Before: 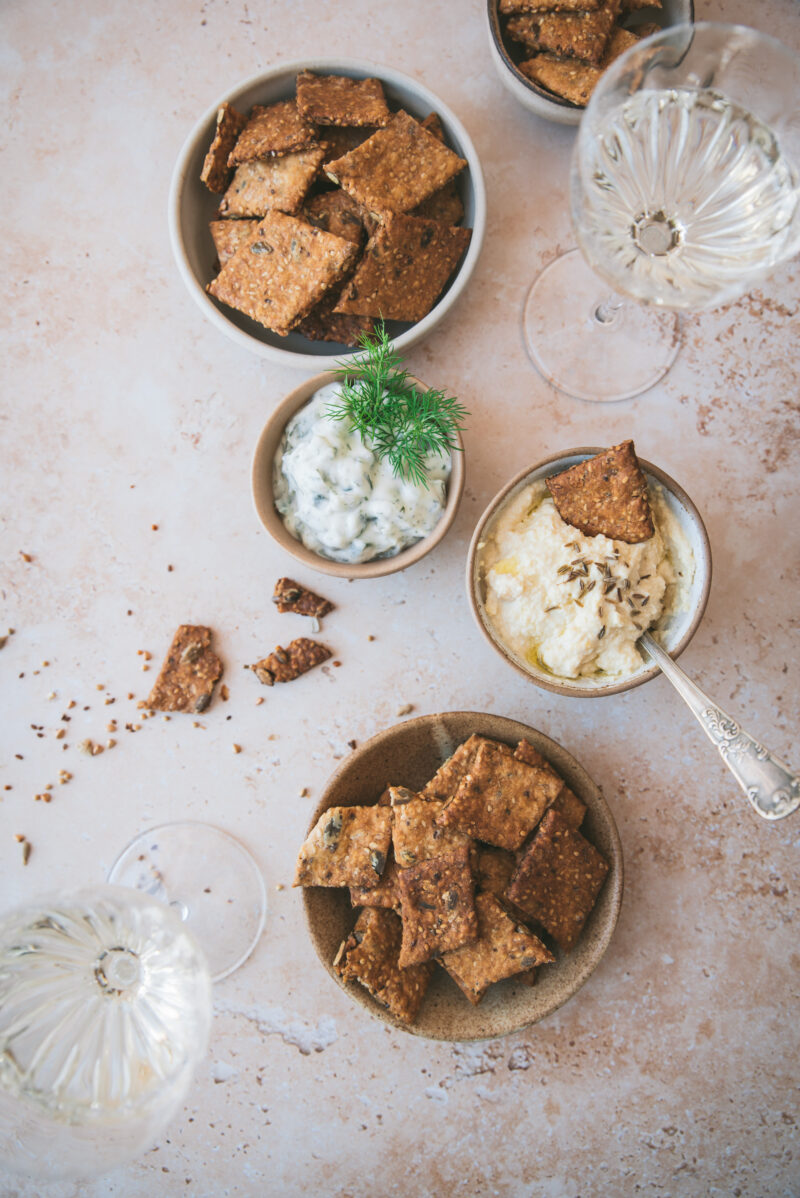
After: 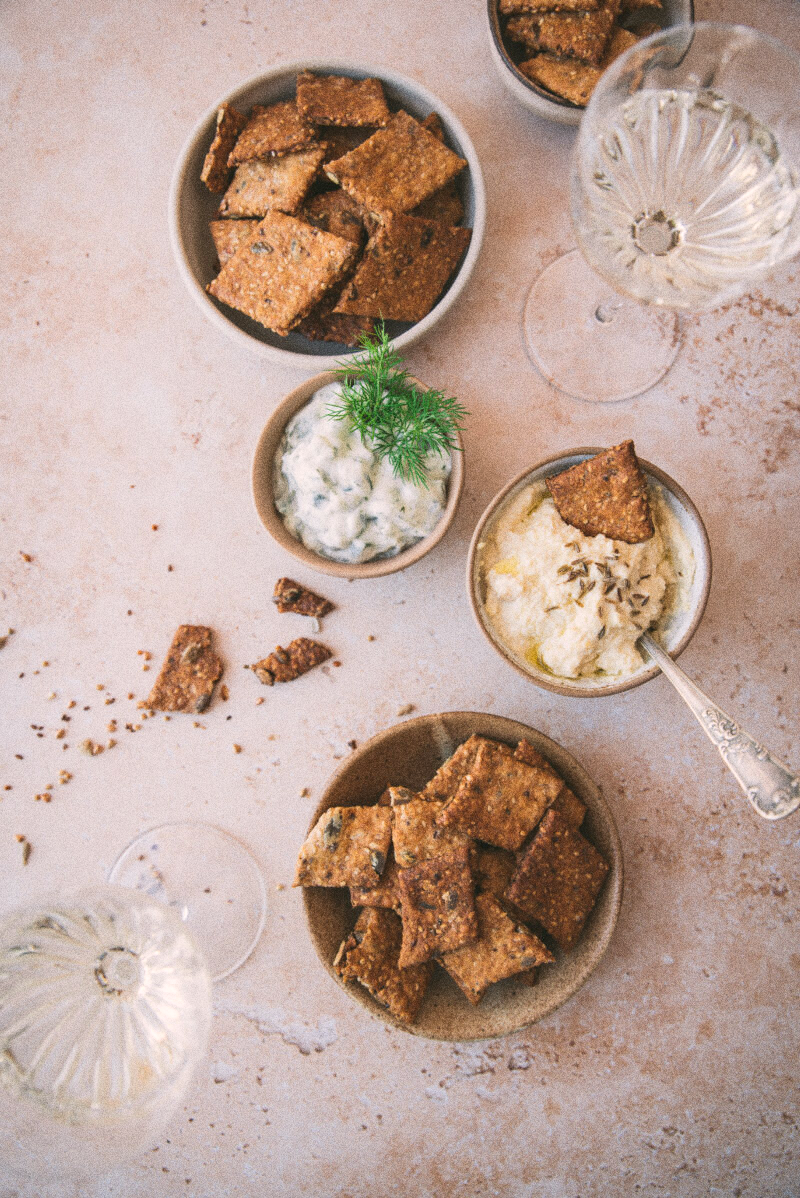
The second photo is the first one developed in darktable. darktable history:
color correction: highlights a* 5.81, highlights b* 4.84
grain: coarseness 0.09 ISO, strength 40%
